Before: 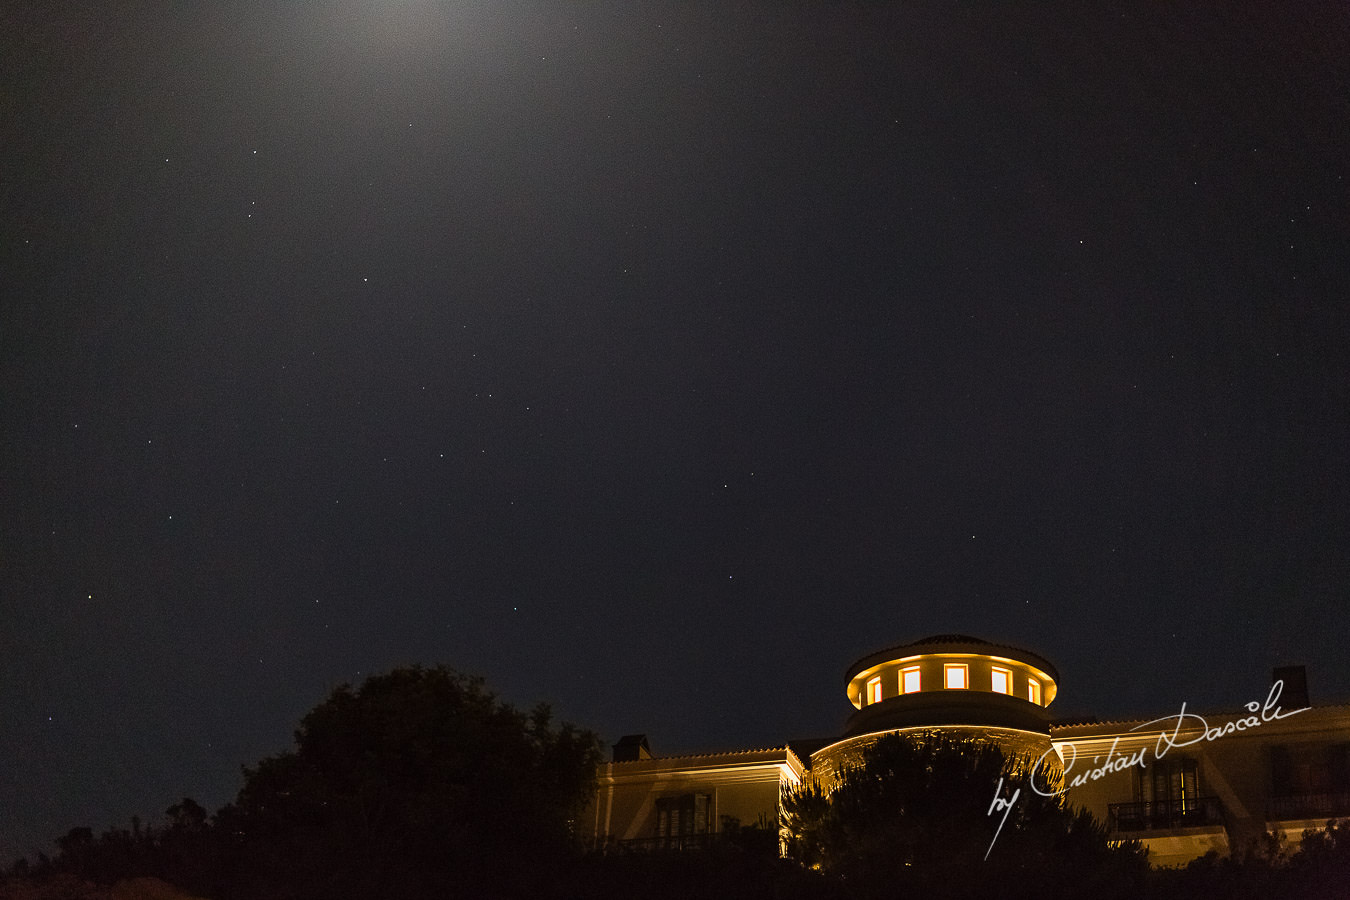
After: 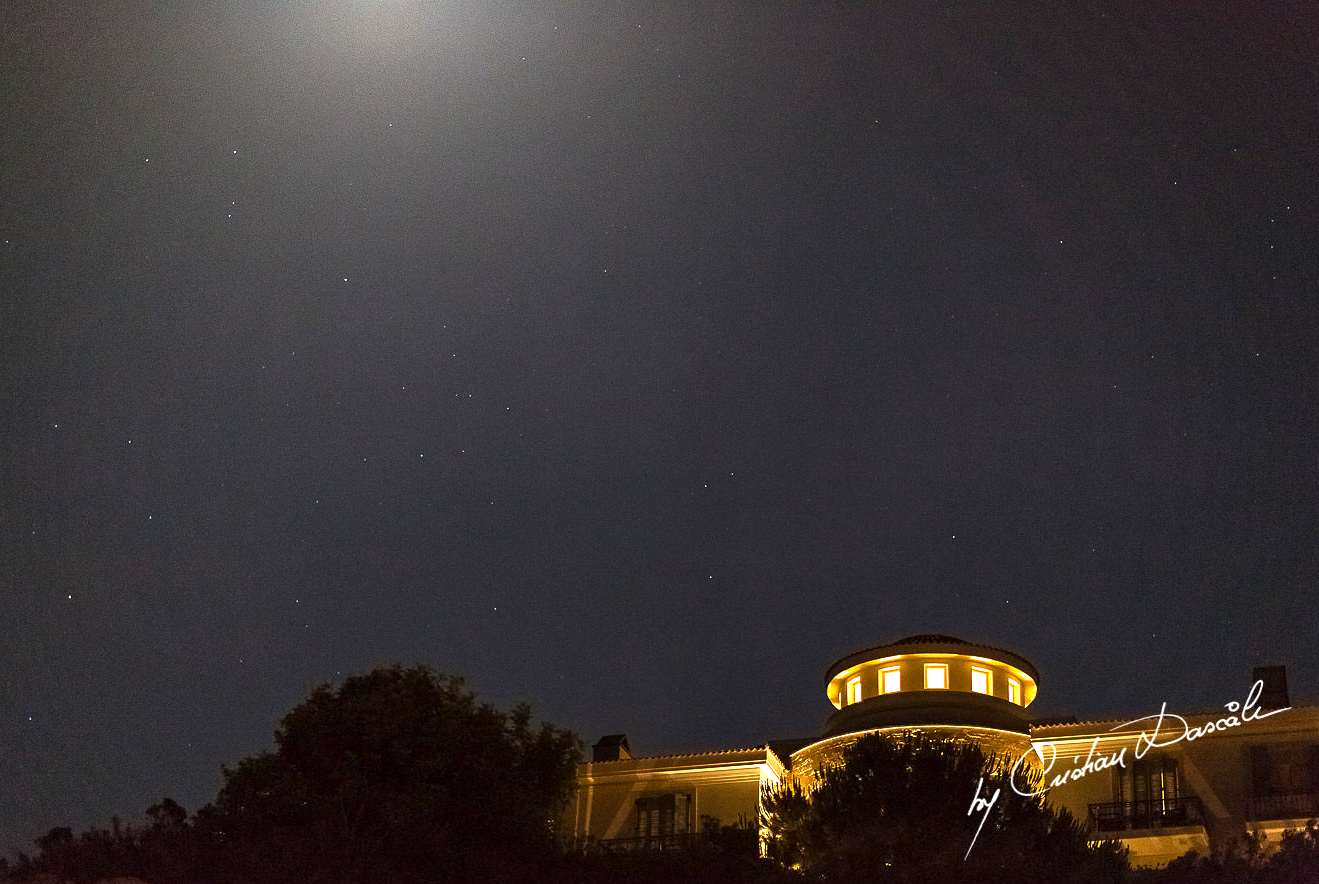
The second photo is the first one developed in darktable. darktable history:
crop and rotate: left 1.545%, right 0.733%, bottom 1.721%
exposure: black level correction 0.001, exposure 1.116 EV, compensate highlight preservation false
